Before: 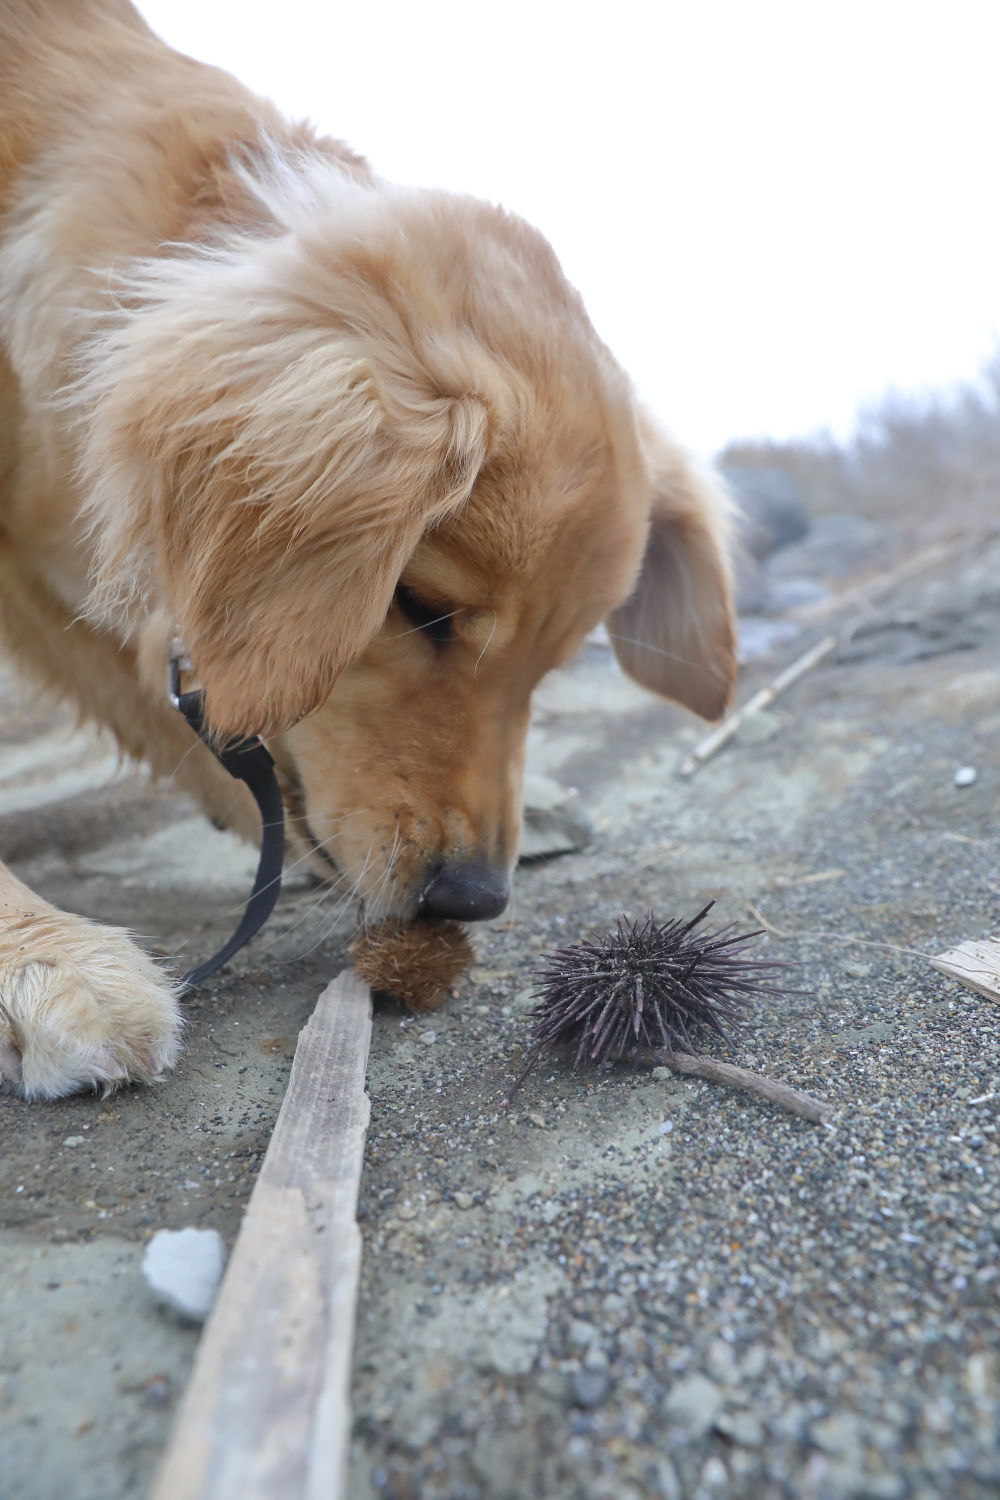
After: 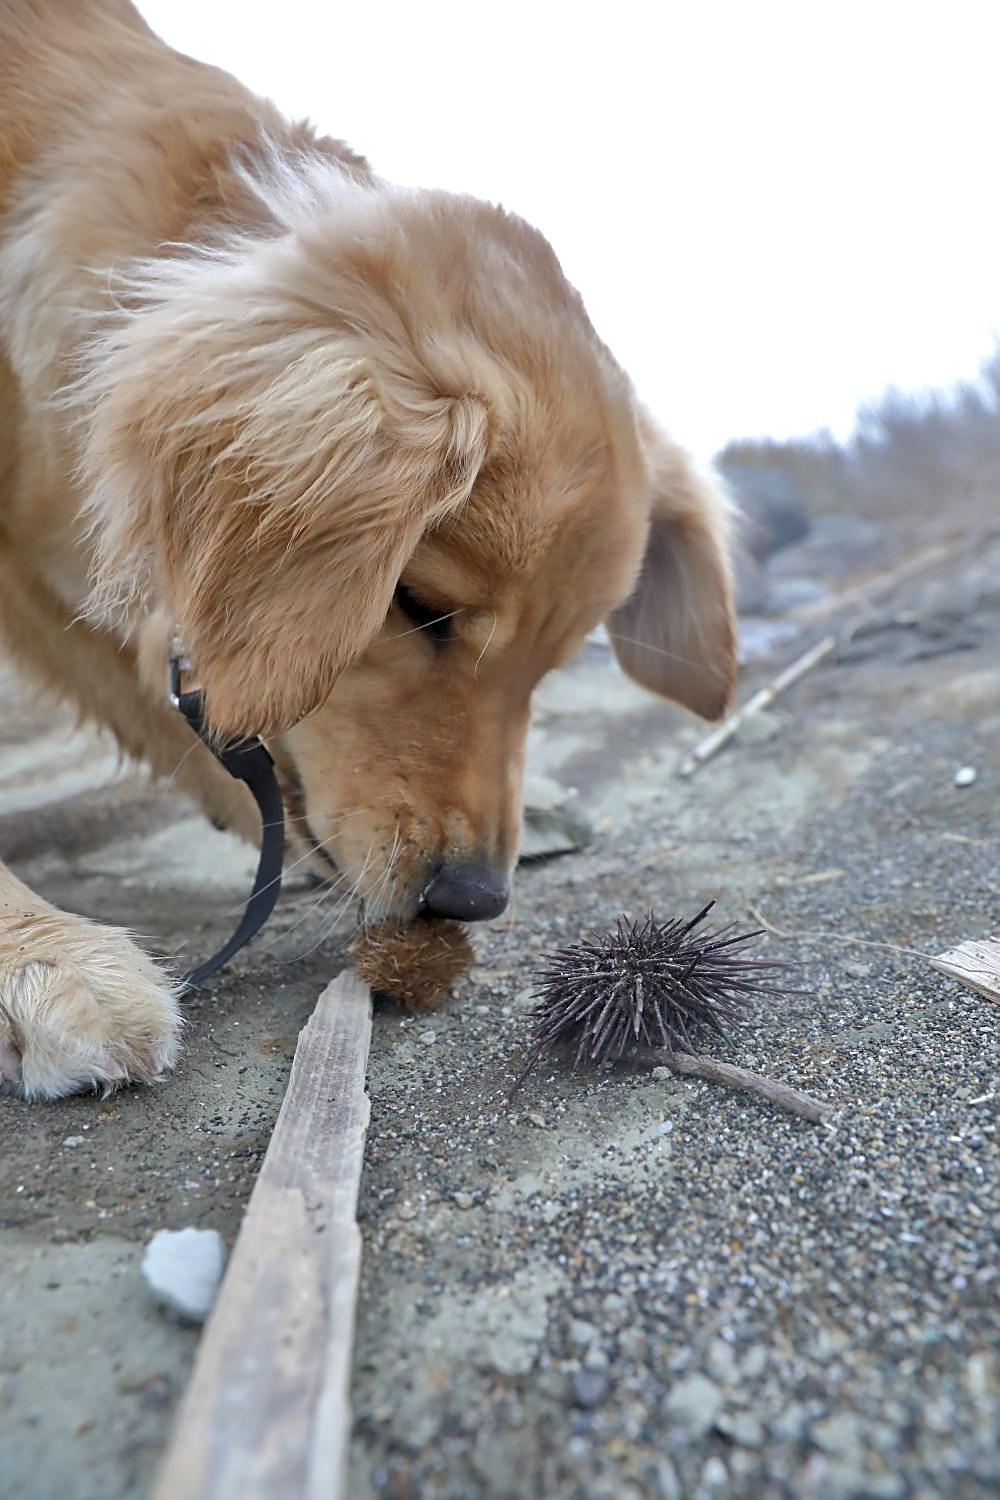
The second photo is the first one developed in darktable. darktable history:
sharpen: on, module defaults
shadows and highlights: on, module defaults
contrast equalizer: y [[0.535, 0.543, 0.548, 0.548, 0.542, 0.532], [0.5 ×6], [0.5 ×6], [0 ×6], [0 ×6]]
